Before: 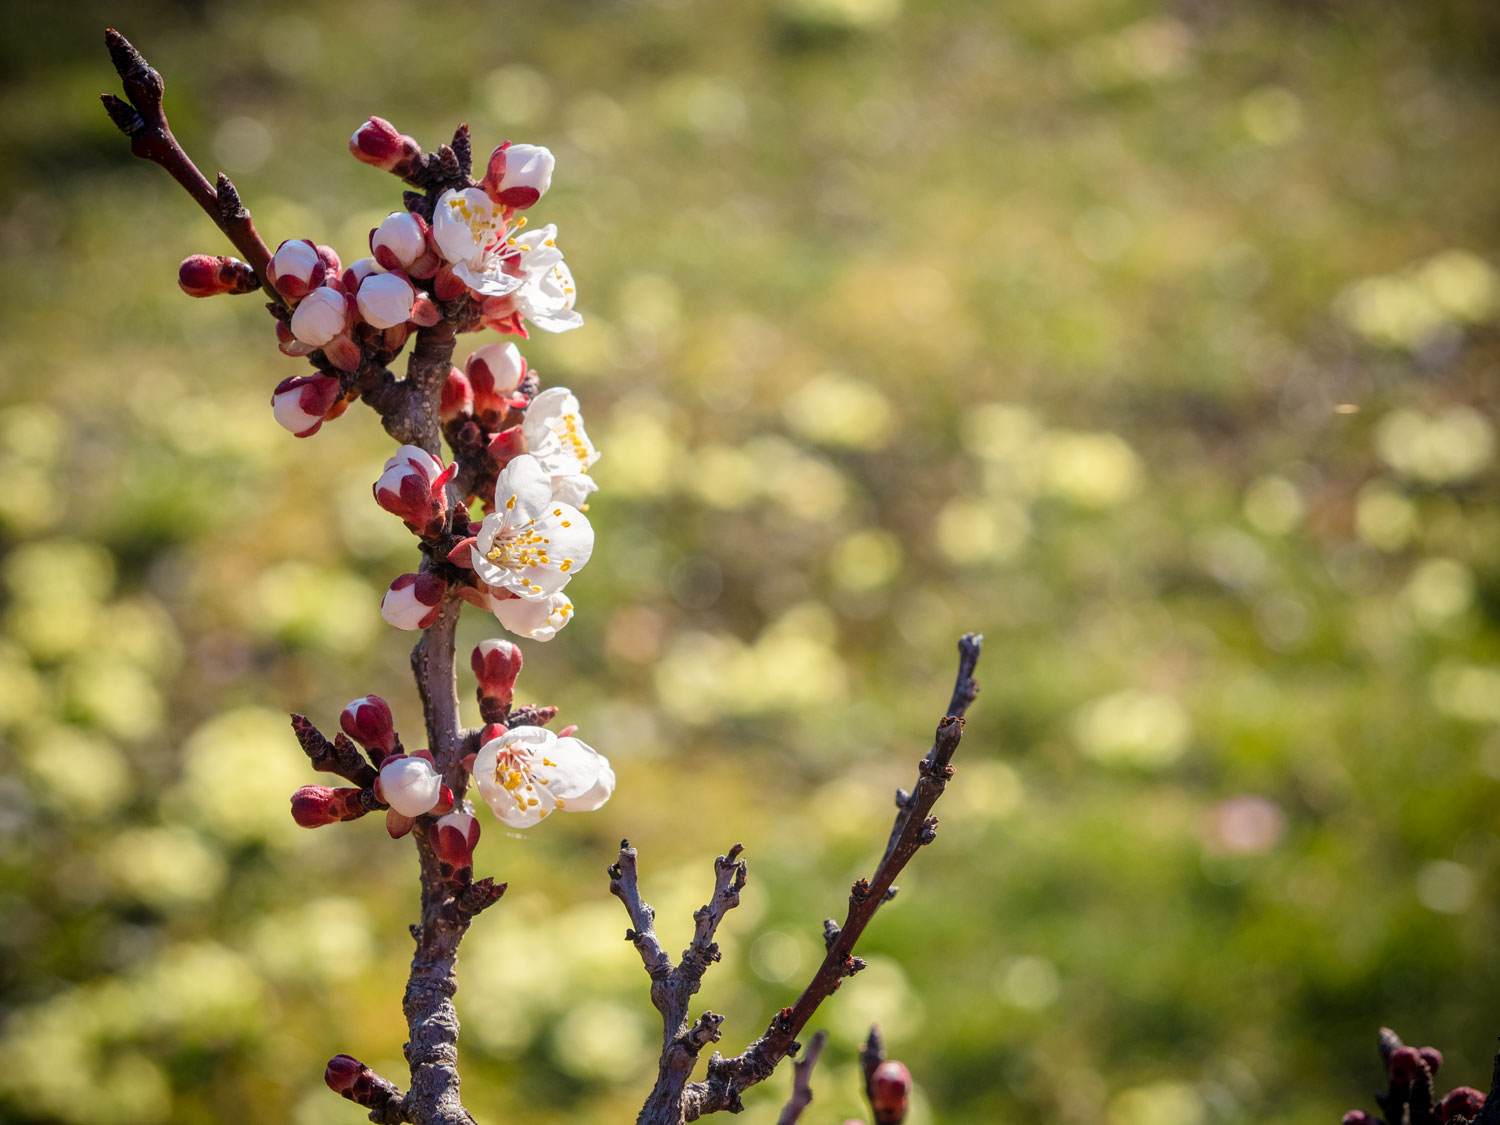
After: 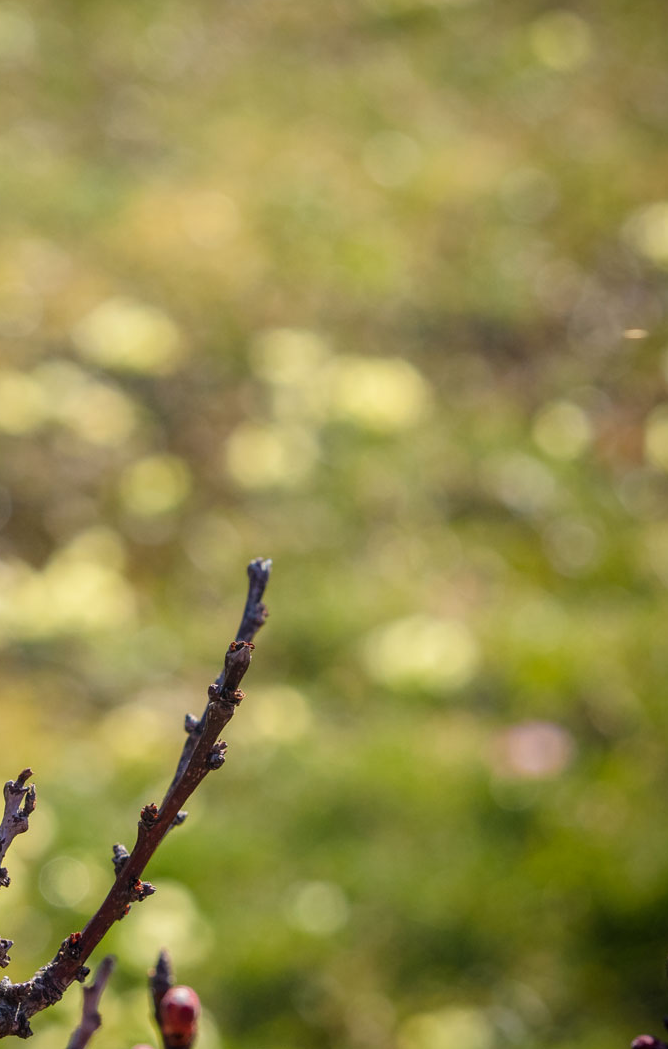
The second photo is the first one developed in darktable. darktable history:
crop: left 47.448%, top 6.705%, right 7.988%
